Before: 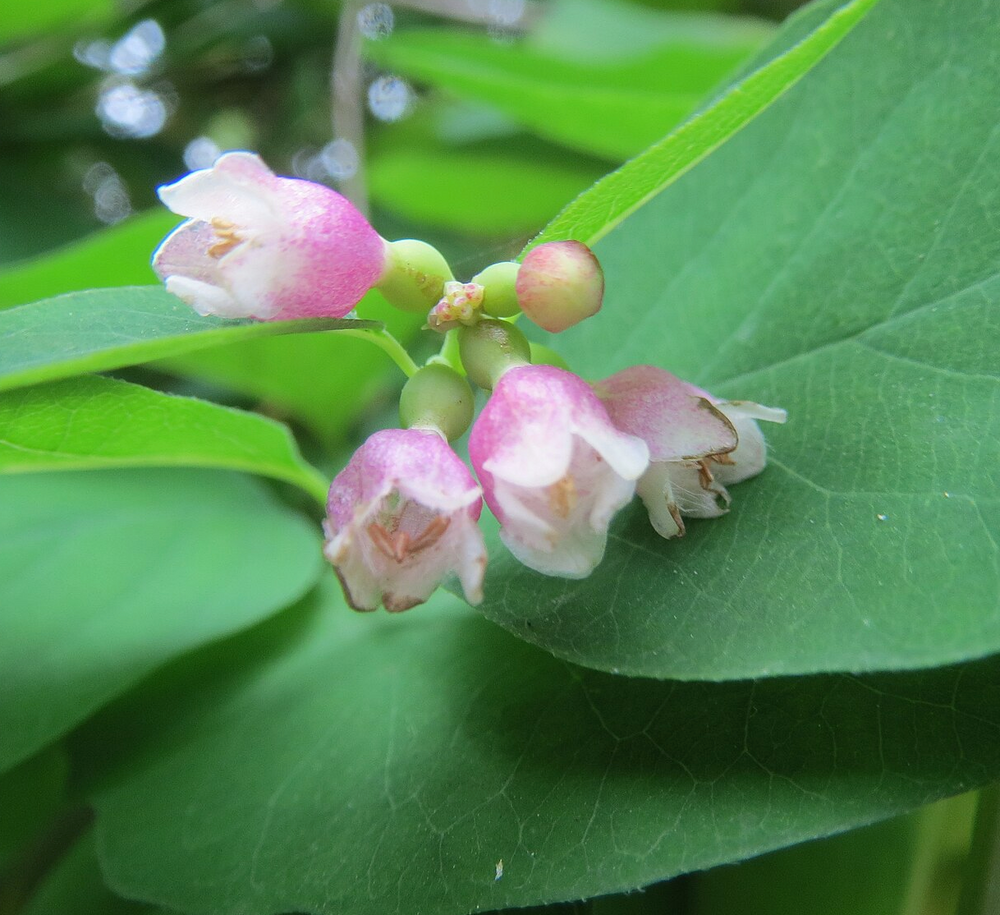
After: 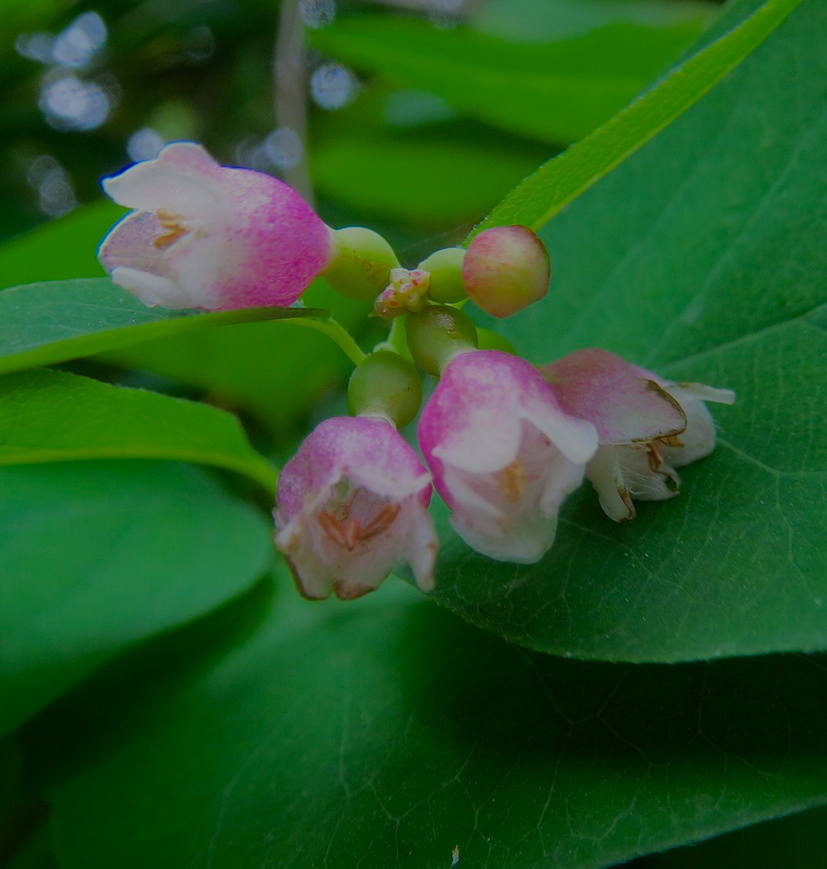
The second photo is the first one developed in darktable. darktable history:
crop and rotate: angle 1°, left 4.281%, top 0.642%, right 11.383%, bottom 2.486%
color balance rgb: perceptual saturation grading › global saturation 20%, perceptual saturation grading › highlights 2.68%, perceptual saturation grading › shadows 50%
exposure: exposure -1.468 EV, compensate highlight preservation false
